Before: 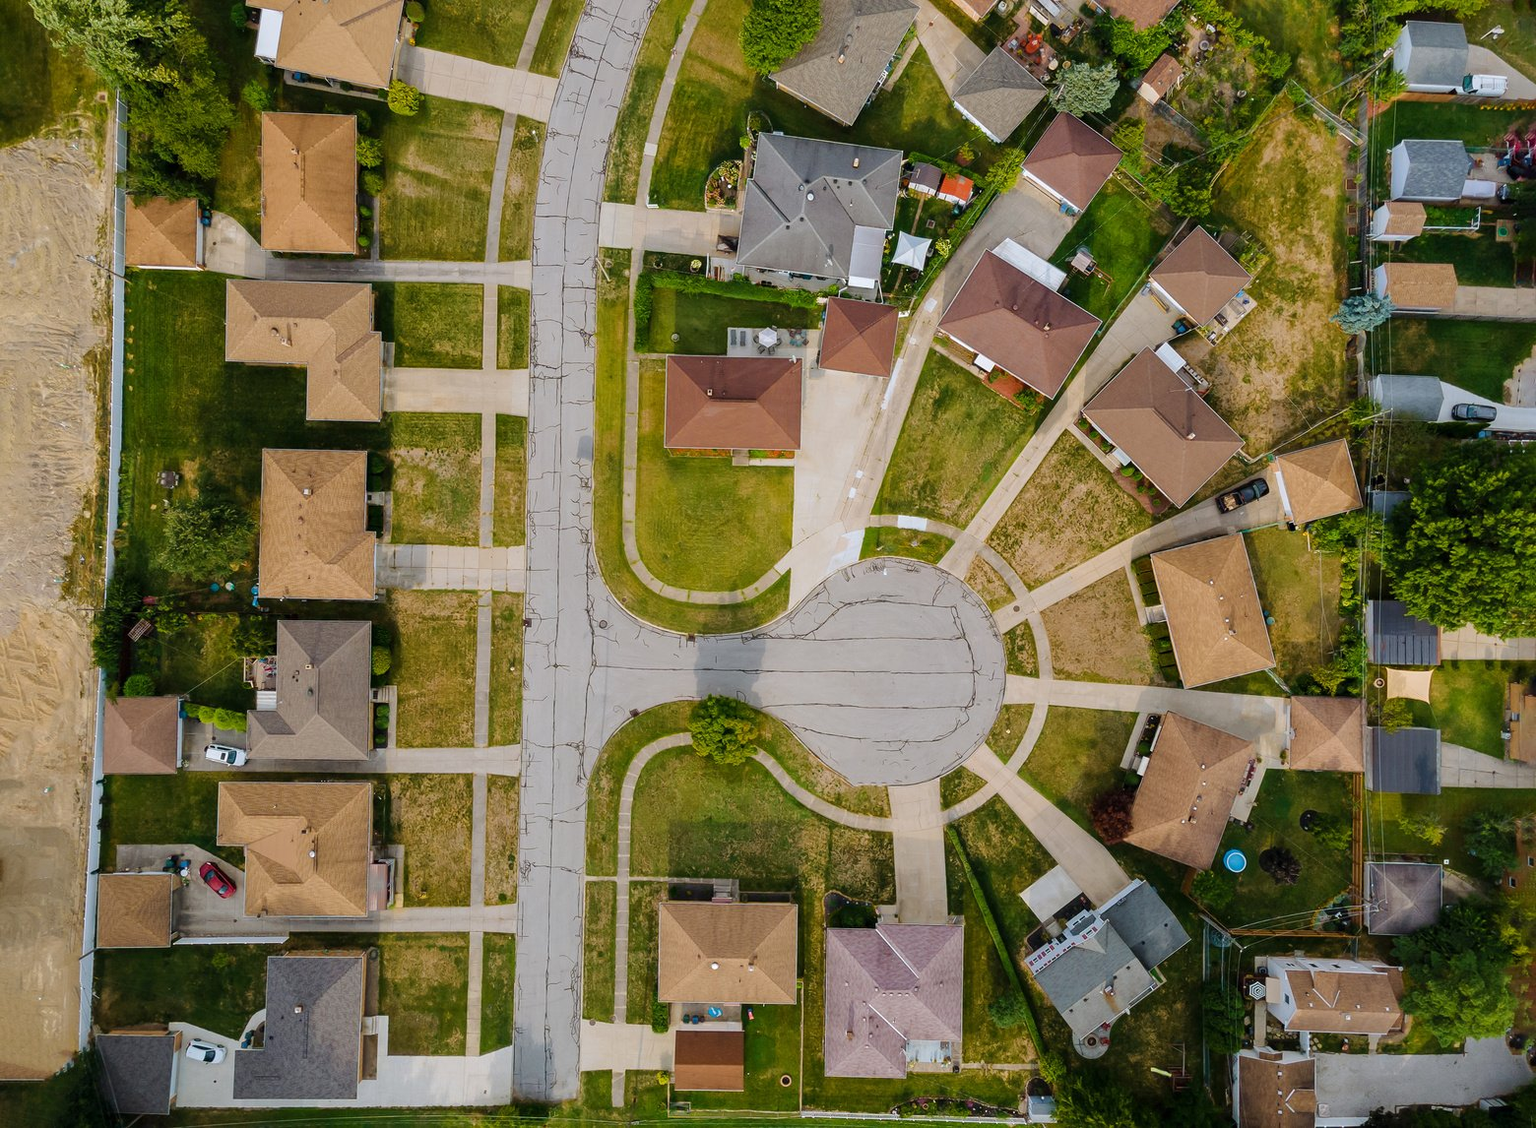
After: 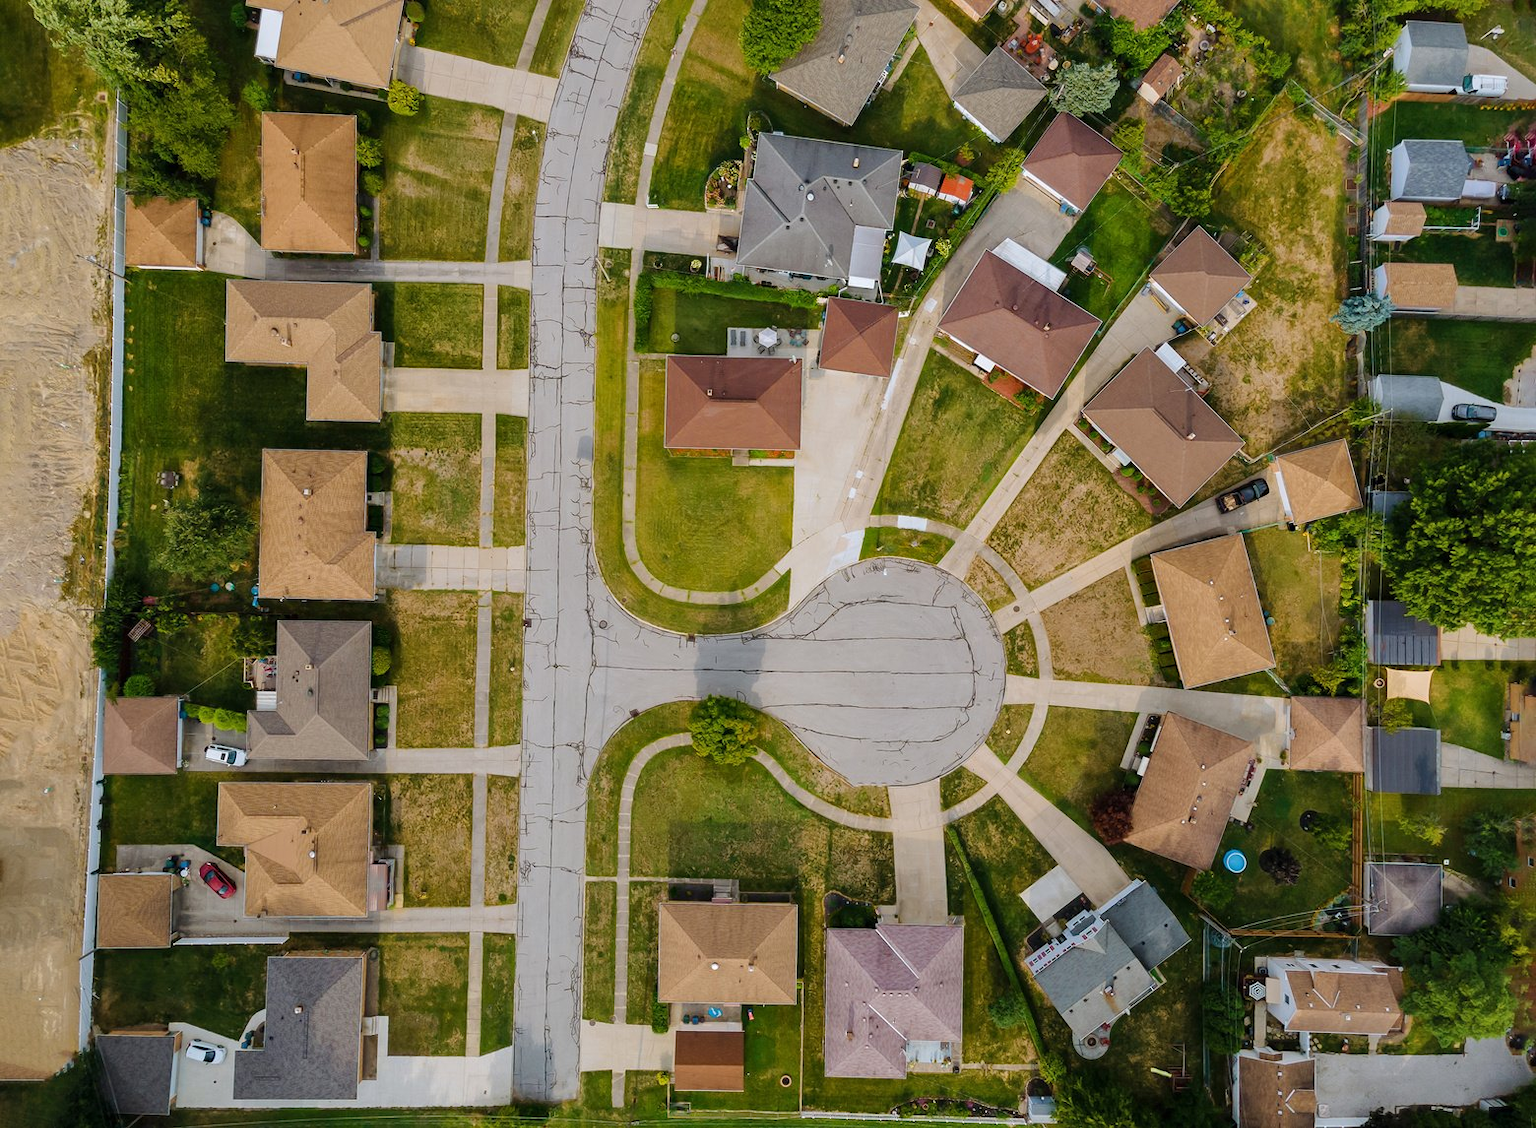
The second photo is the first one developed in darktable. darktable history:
shadows and highlights: shadows 32, highlights -32, soften with gaussian
